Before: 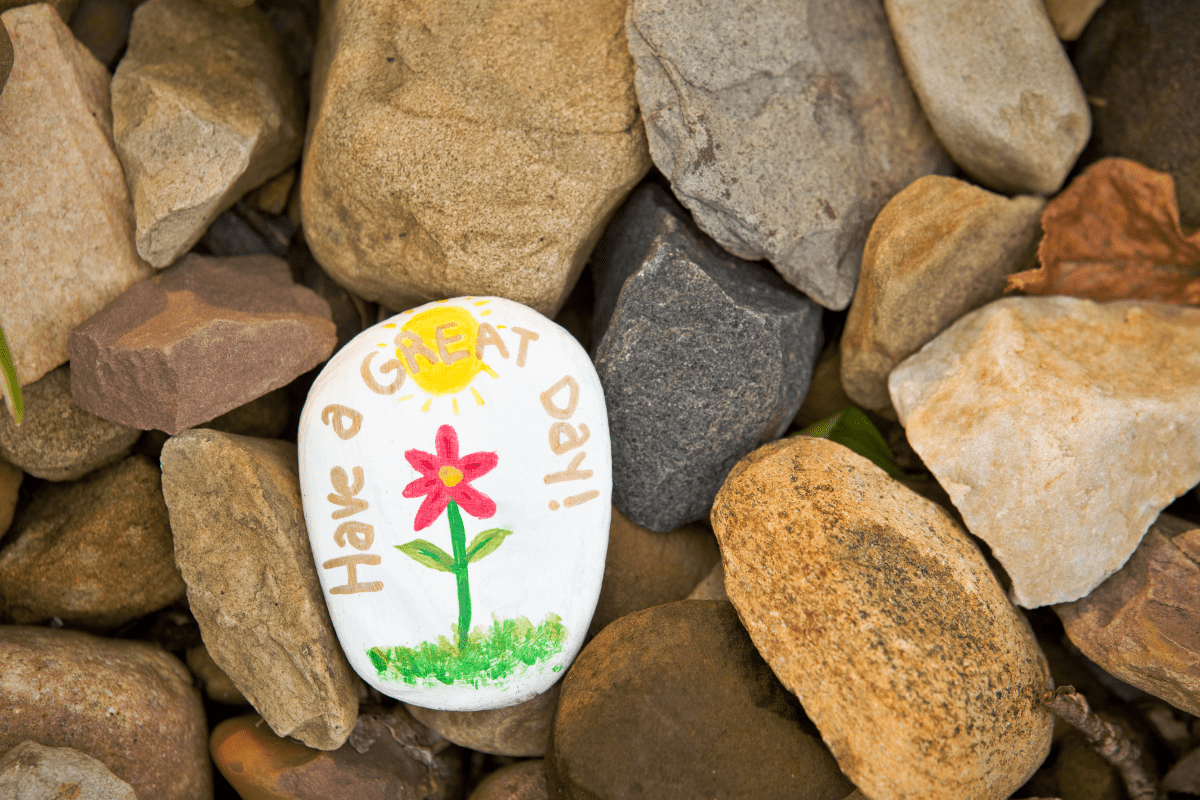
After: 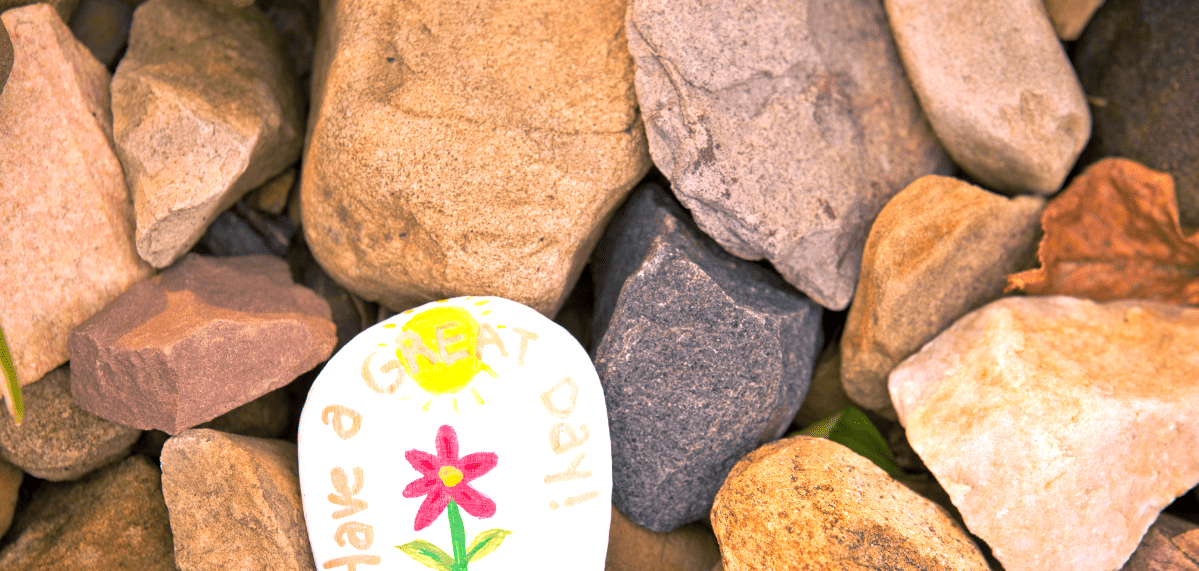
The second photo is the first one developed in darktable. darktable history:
color balance rgb: shadows lift › chroma 5.41%, shadows lift › hue 240°, highlights gain › chroma 3.74%, highlights gain › hue 60°, saturation formula JzAzBz (2021)
exposure: exposure 0.661 EV, compensate highlight preservation false
crop: bottom 28.576%
white balance: red 1.066, blue 1.119
